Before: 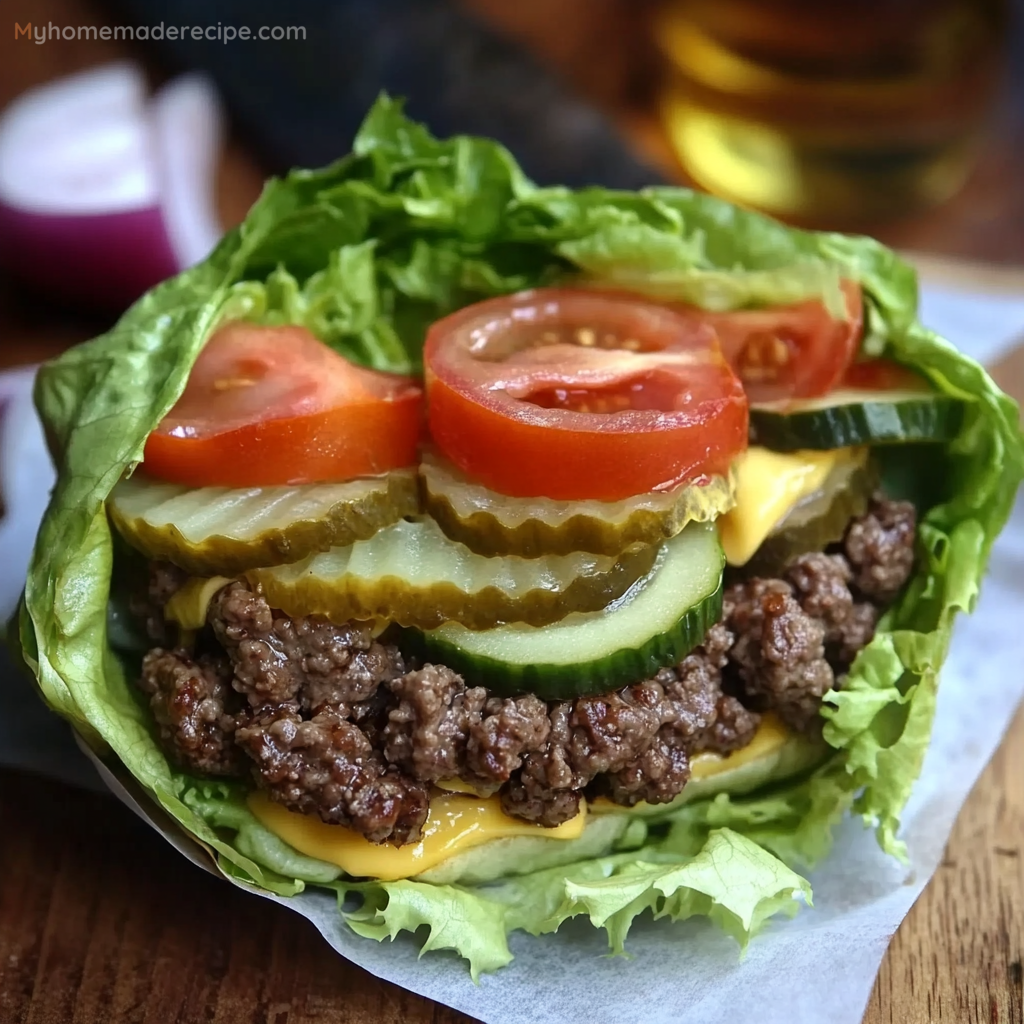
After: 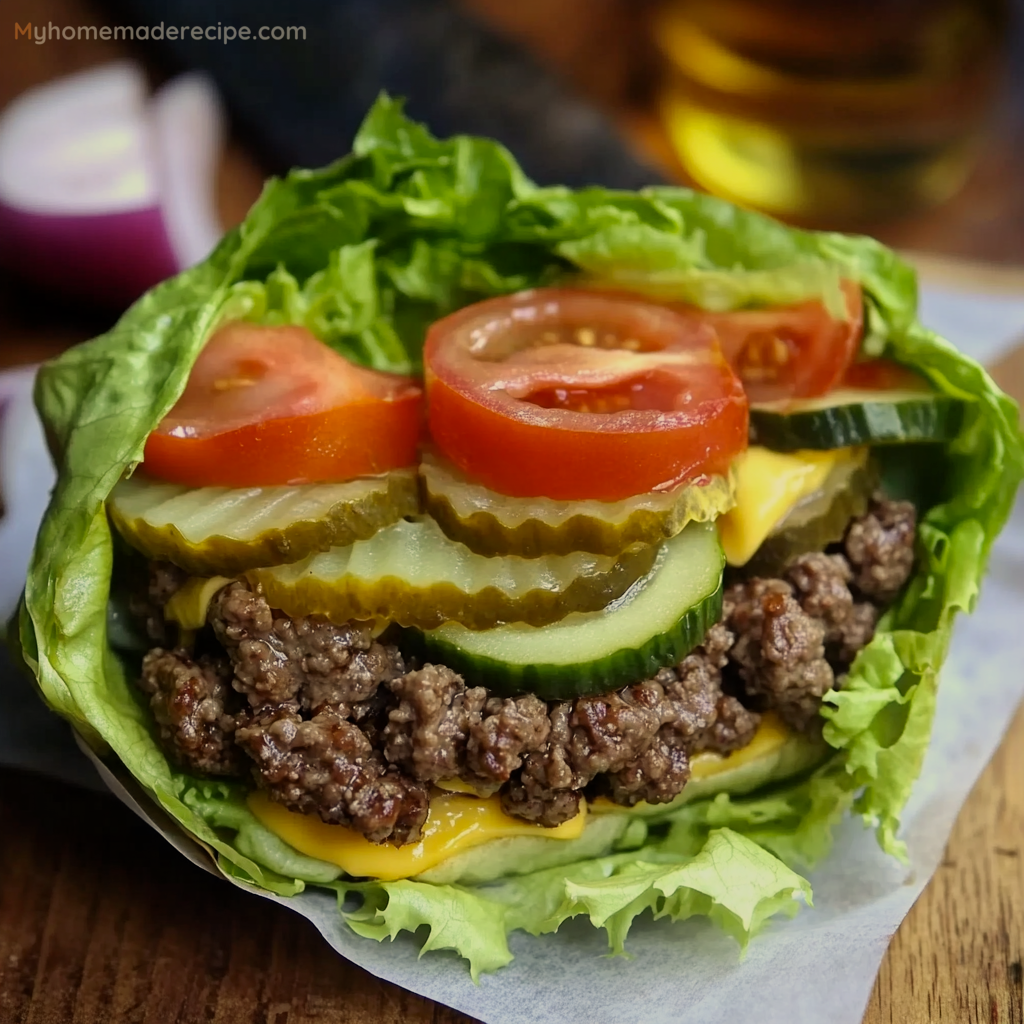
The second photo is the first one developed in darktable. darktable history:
color correction: highlights a* 1.47, highlights b* 18.24
filmic rgb: black relative exposure -16 EV, white relative exposure 4.05 EV, threshold 5.94 EV, target black luminance 0%, hardness 7.65, latitude 72.19%, contrast 0.905, highlights saturation mix 10.73%, shadows ↔ highlights balance -0.374%, color science v6 (2022), enable highlight reconstruction true
